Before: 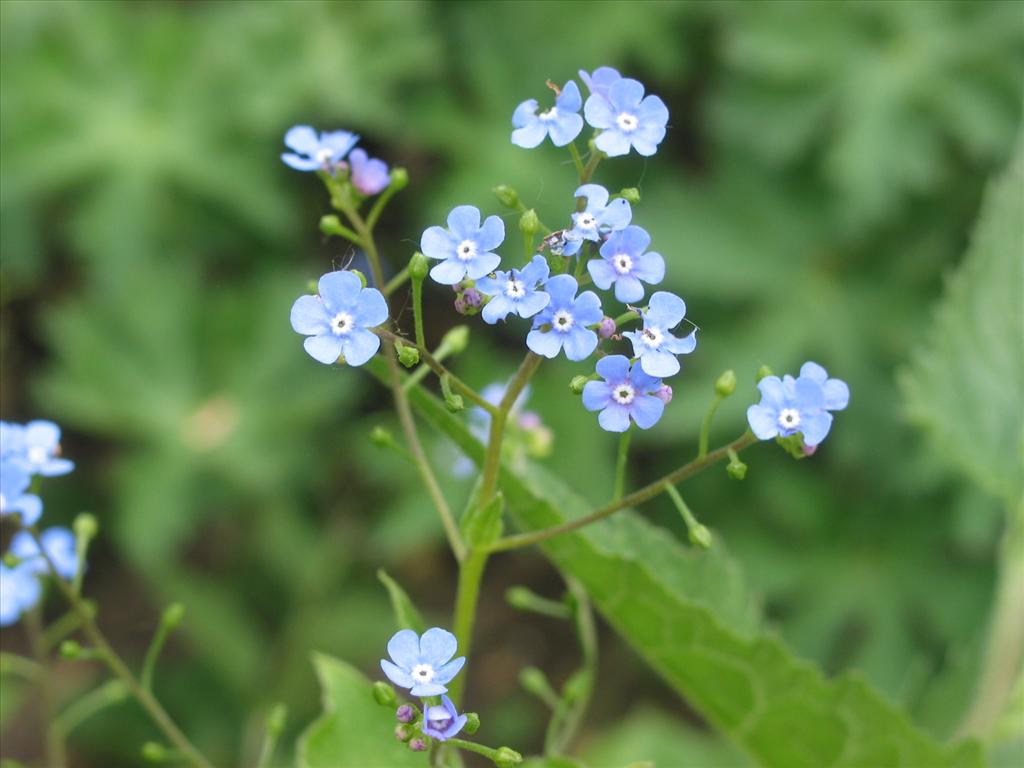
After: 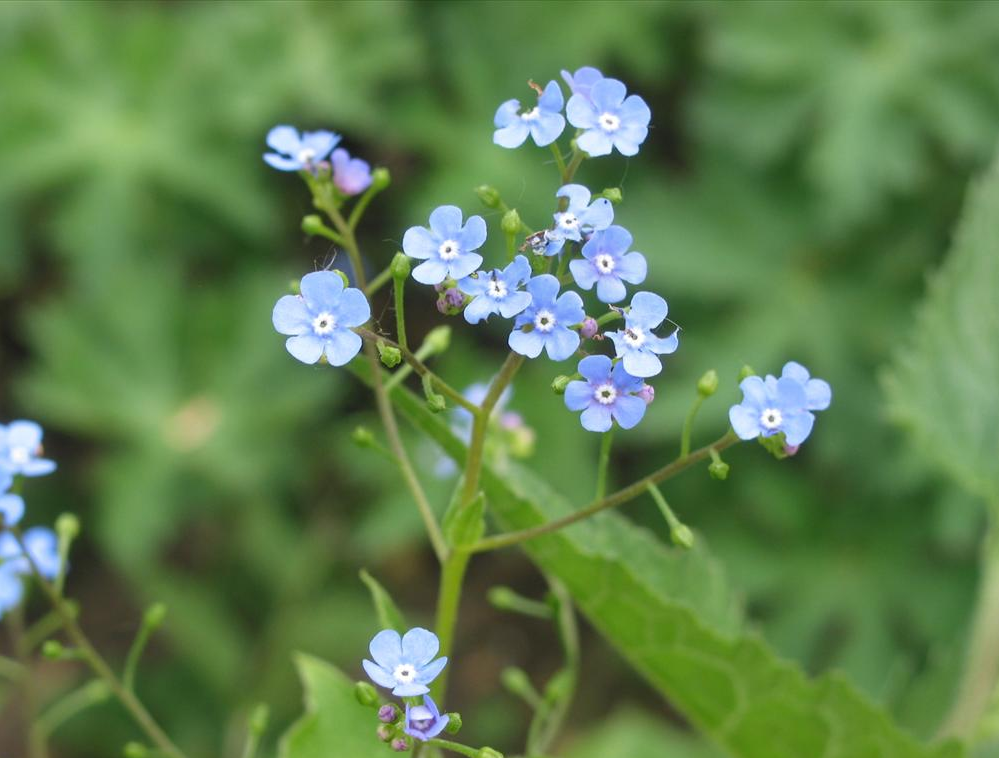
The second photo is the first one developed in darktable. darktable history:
shadows and highlights: shadows 24.5, highlights -78.15, soften with gaussian
crop and rotate: left 1.774%, right 0.633%, bottom 1.28%
